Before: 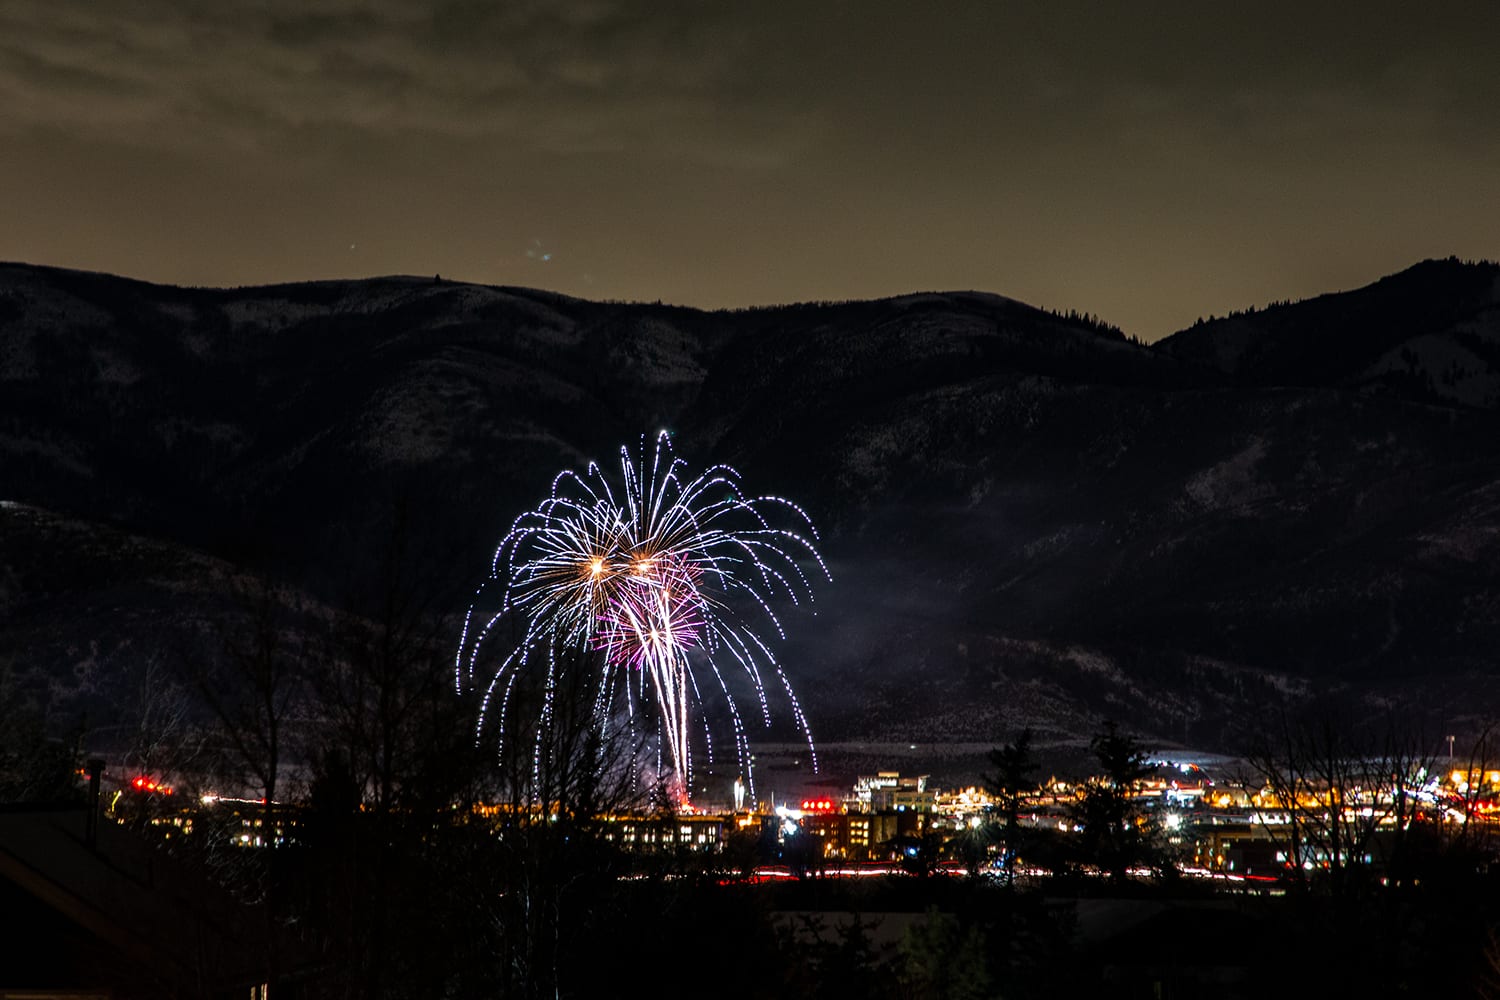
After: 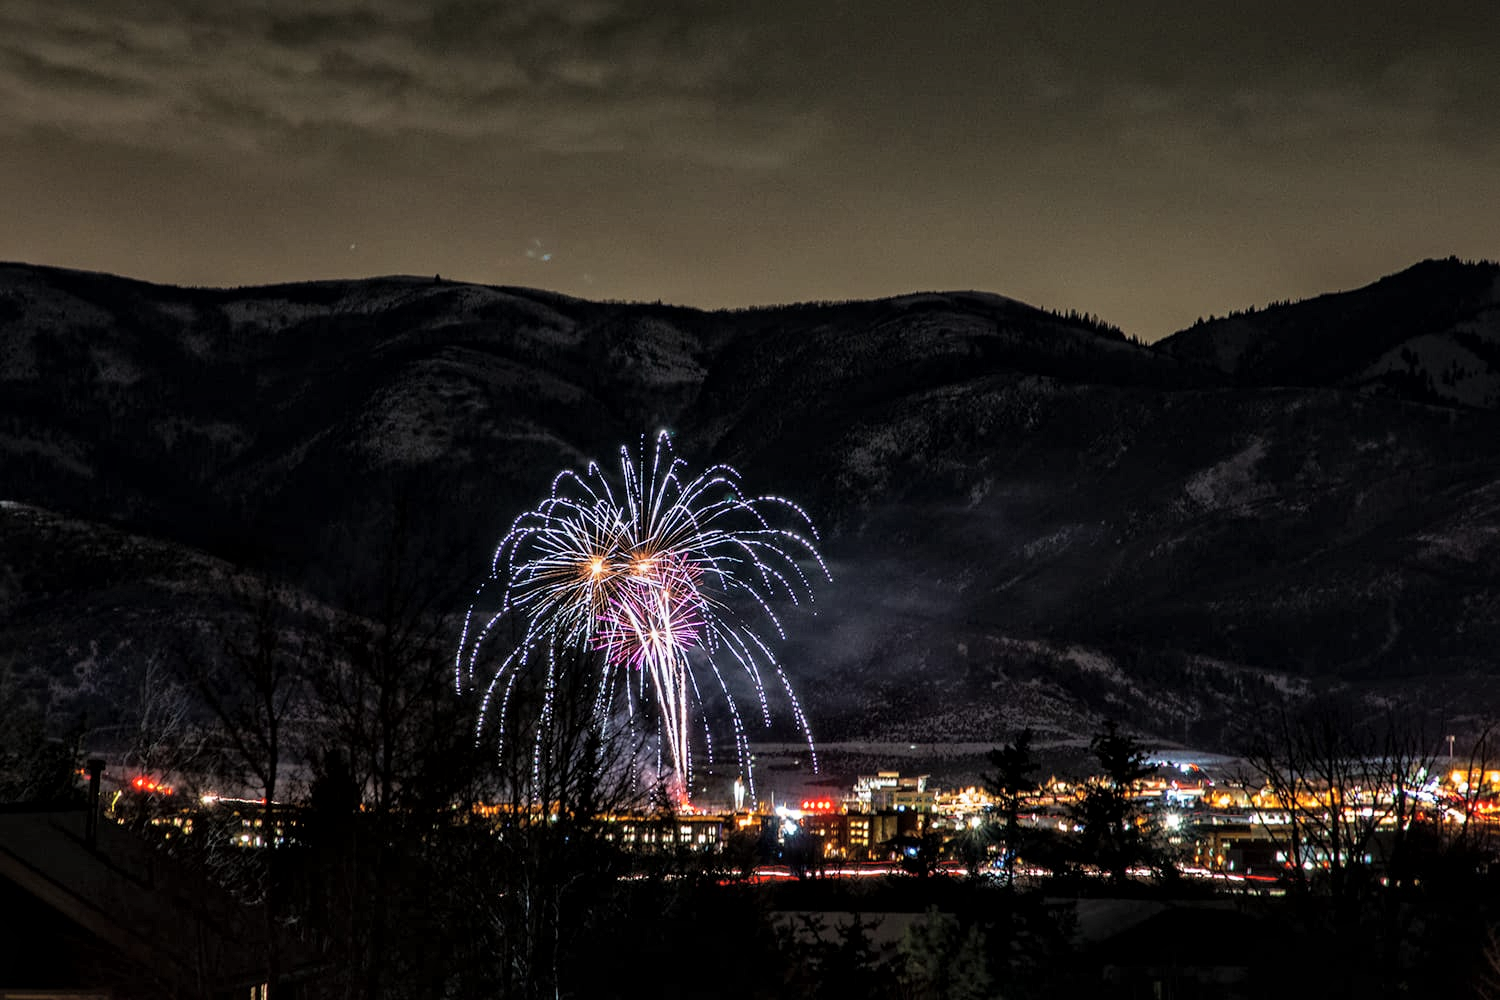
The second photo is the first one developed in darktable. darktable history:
global tonemap: drago (1, 100), detail 1
graduated density: on, module defaults
